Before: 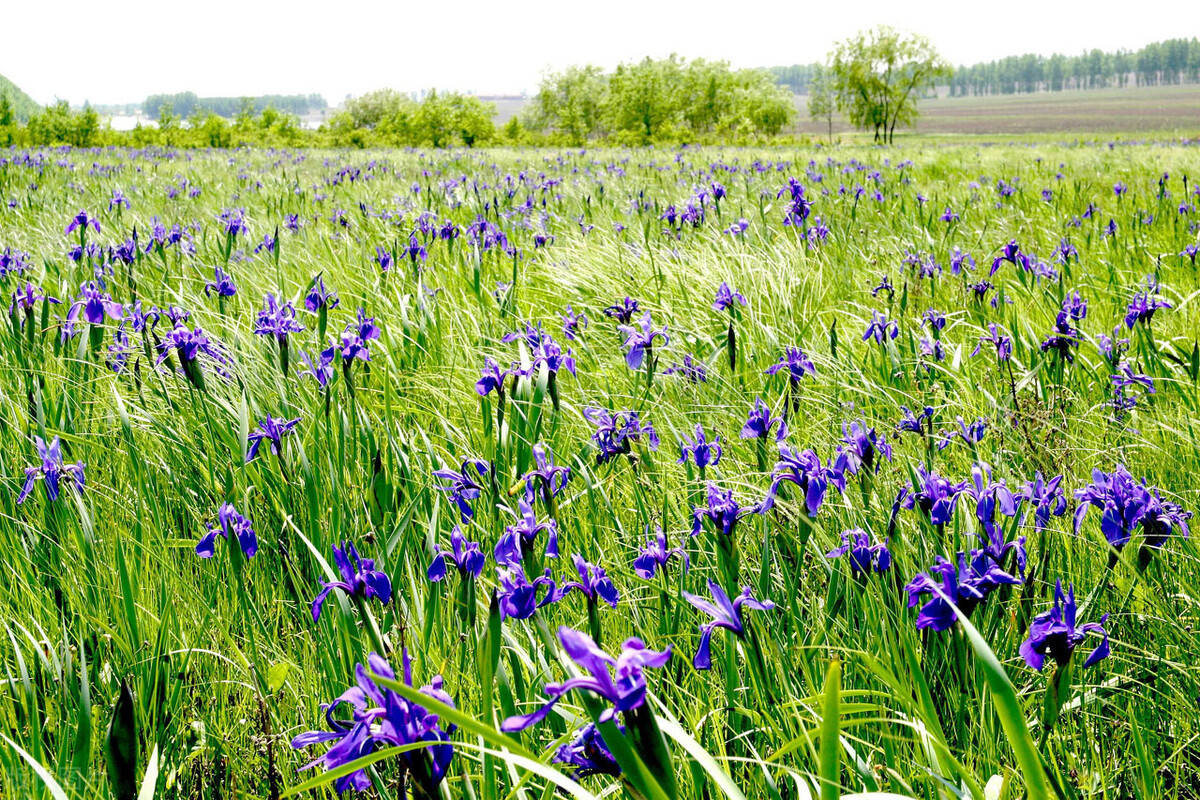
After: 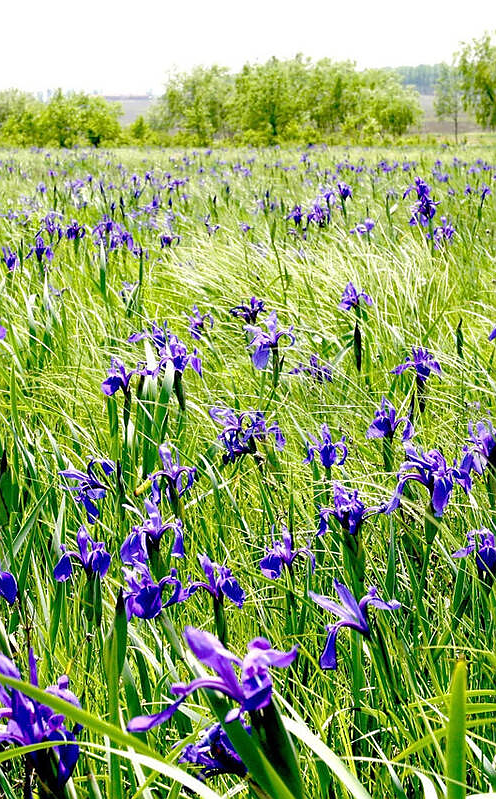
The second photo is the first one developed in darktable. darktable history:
sharpen: radius 0.979, amount 0.606
crop: left 31.197%, right 27.4%
exposure: compensate highlight preservation false
